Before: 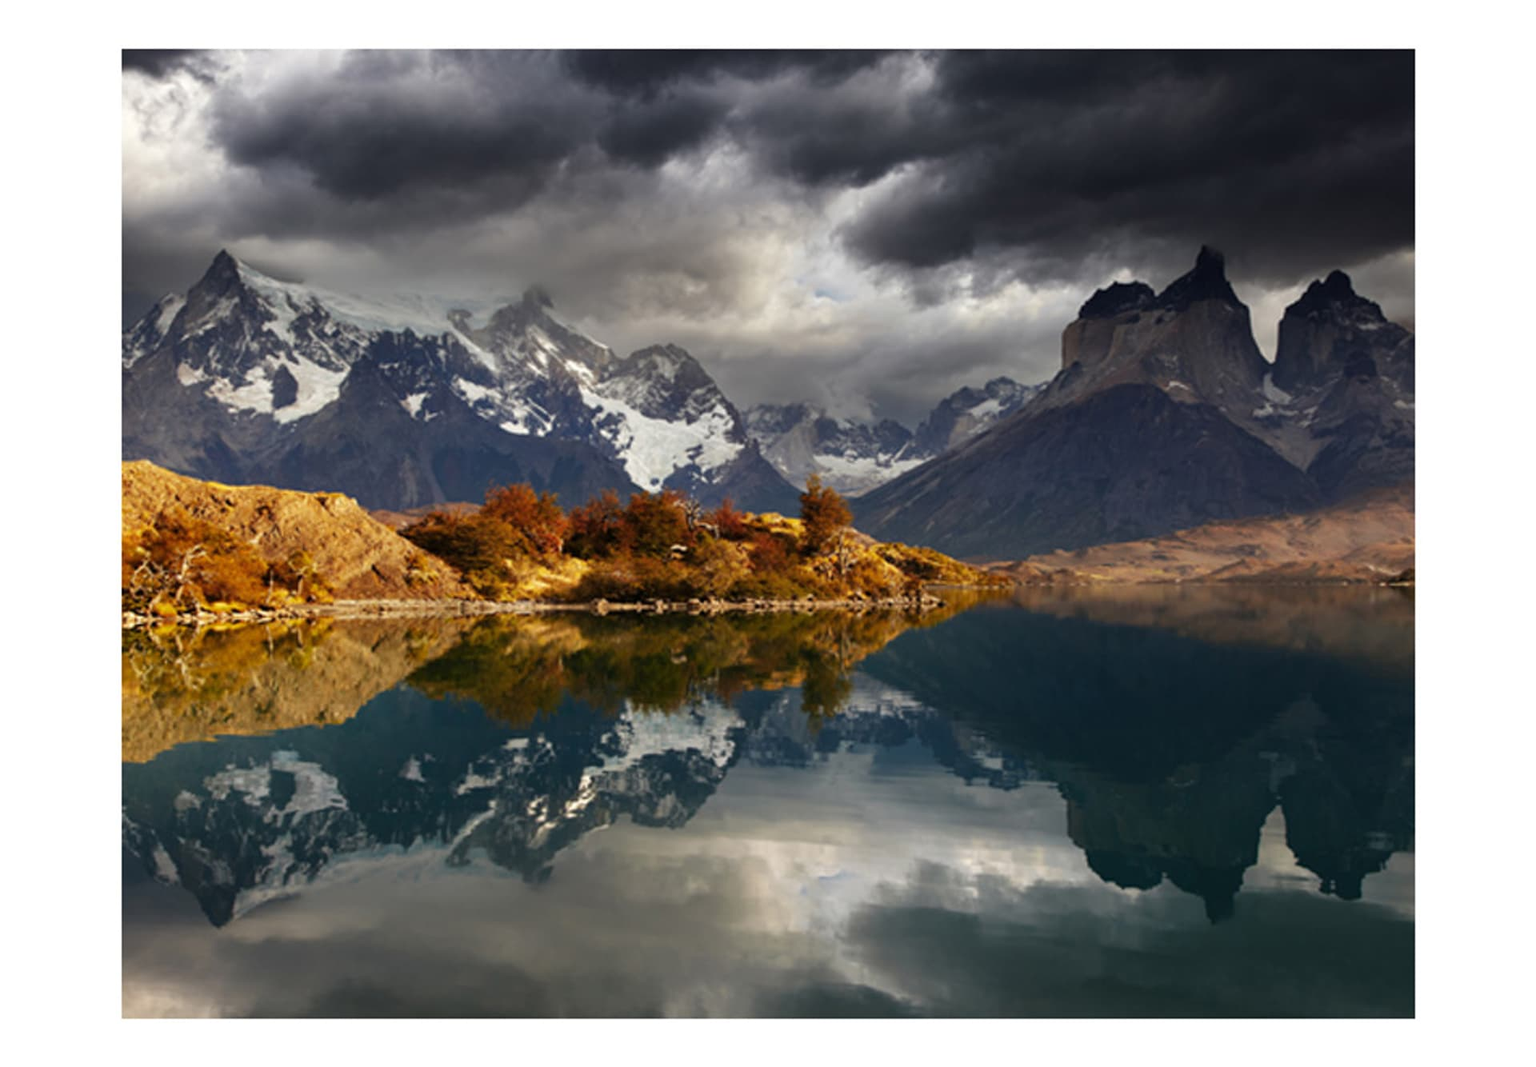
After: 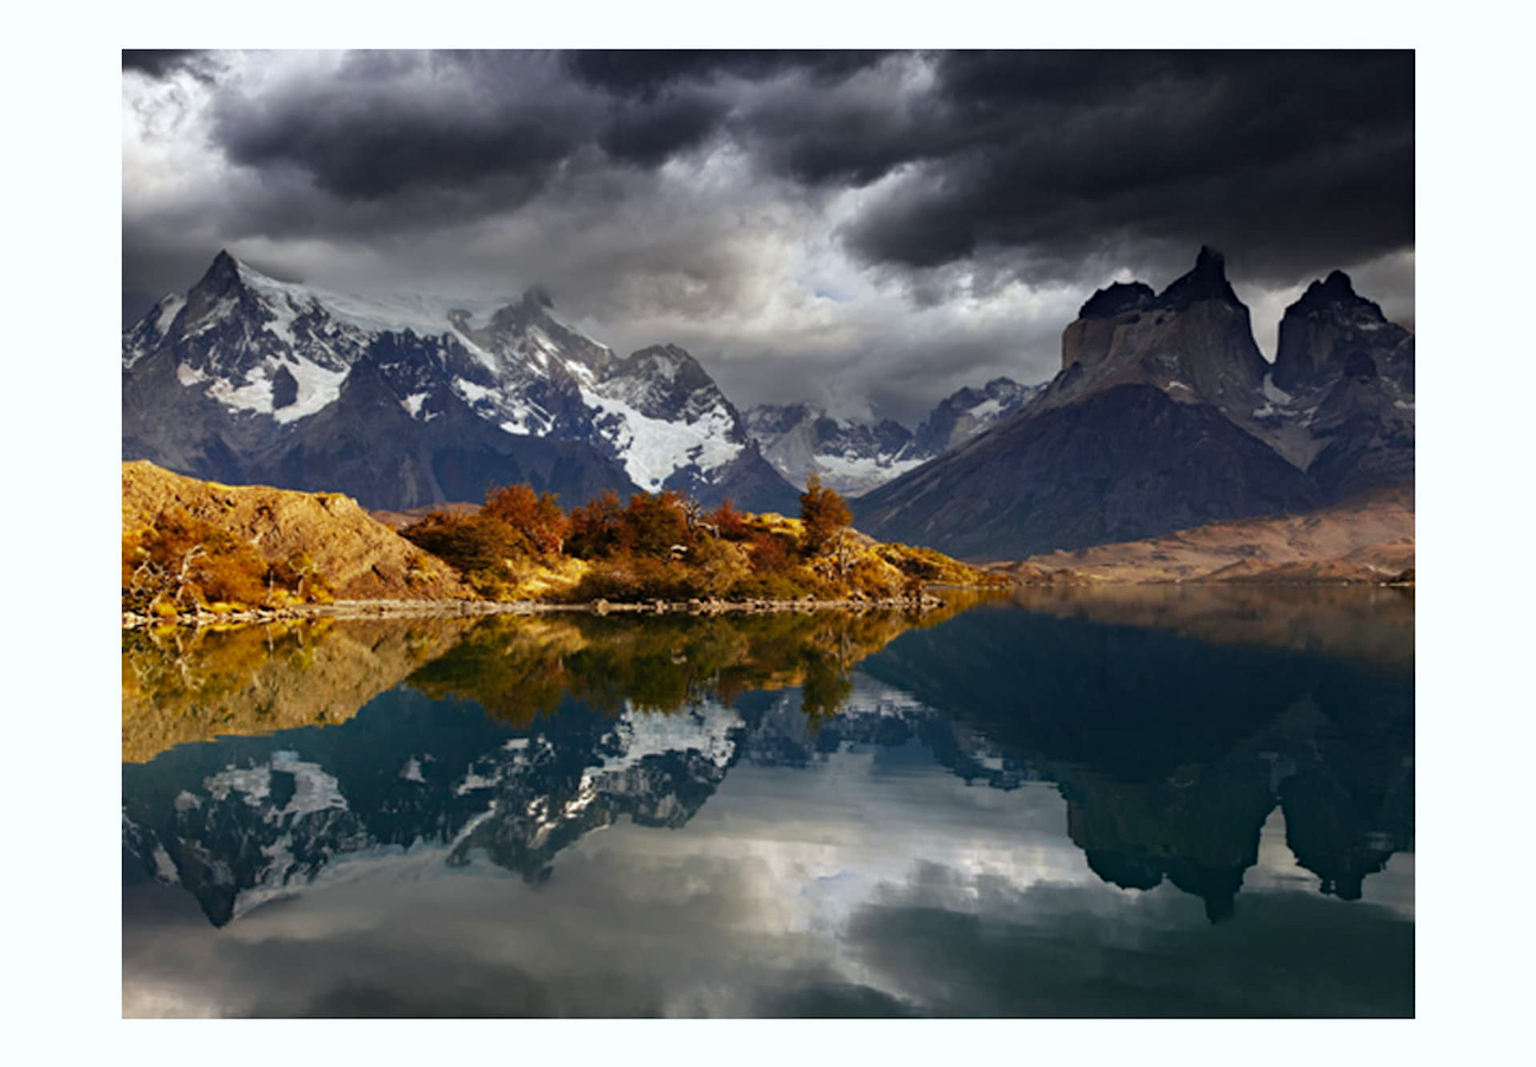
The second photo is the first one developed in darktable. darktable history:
haze removal: compatibility mode true, adaptive false
white balance: red 0.974, blue 1.044
